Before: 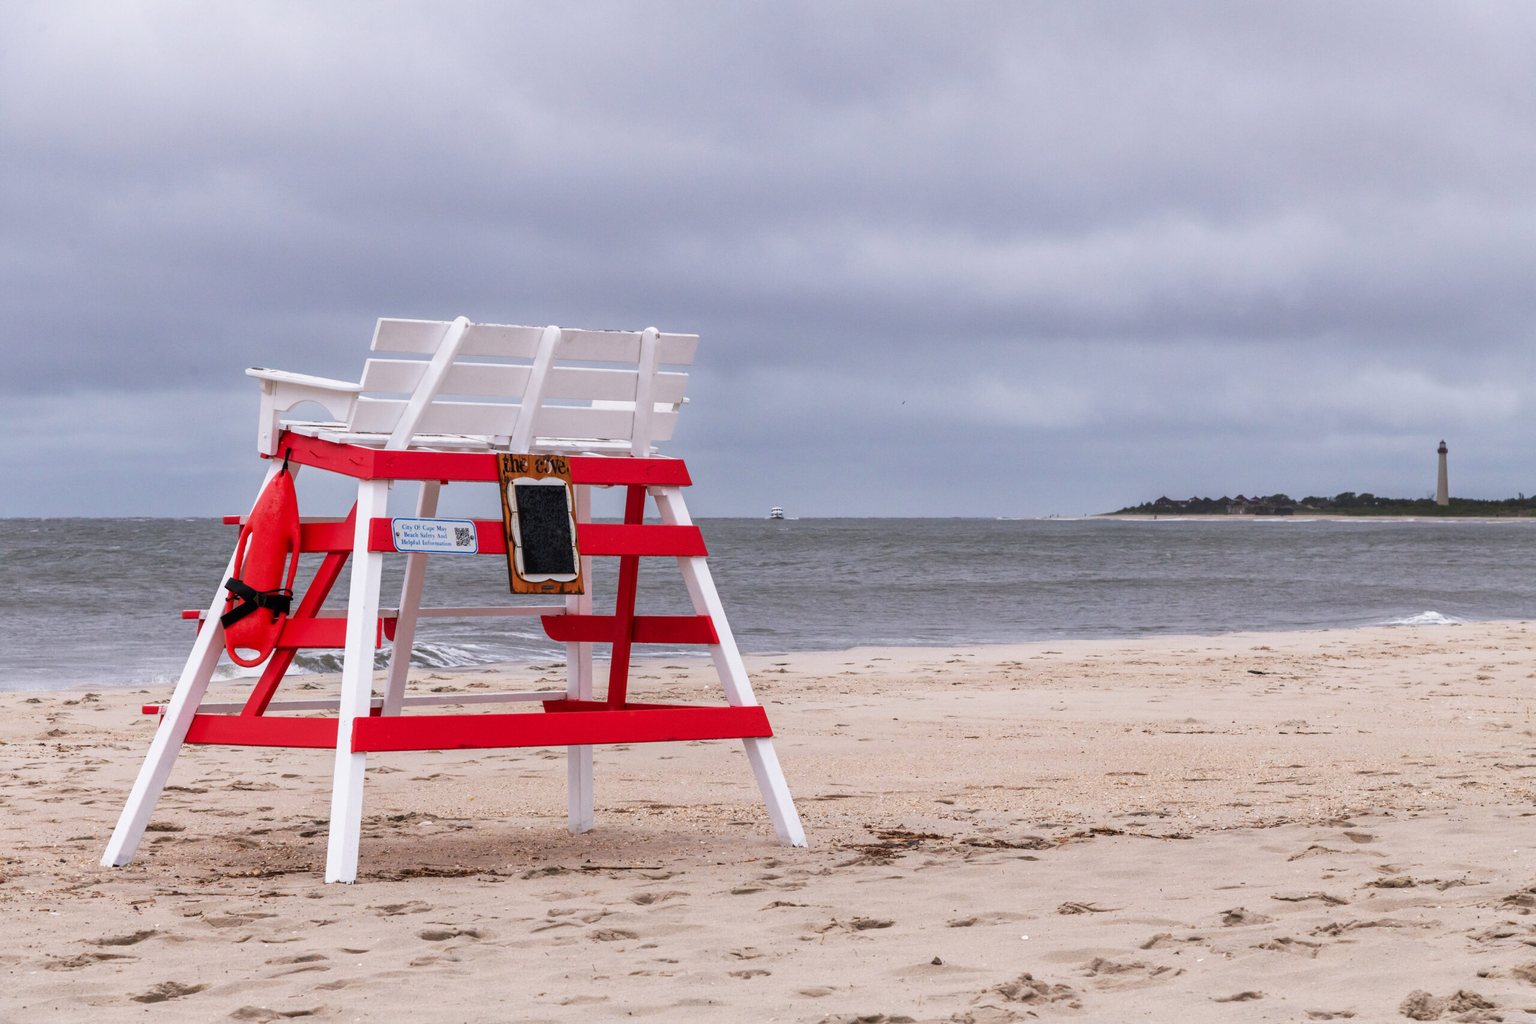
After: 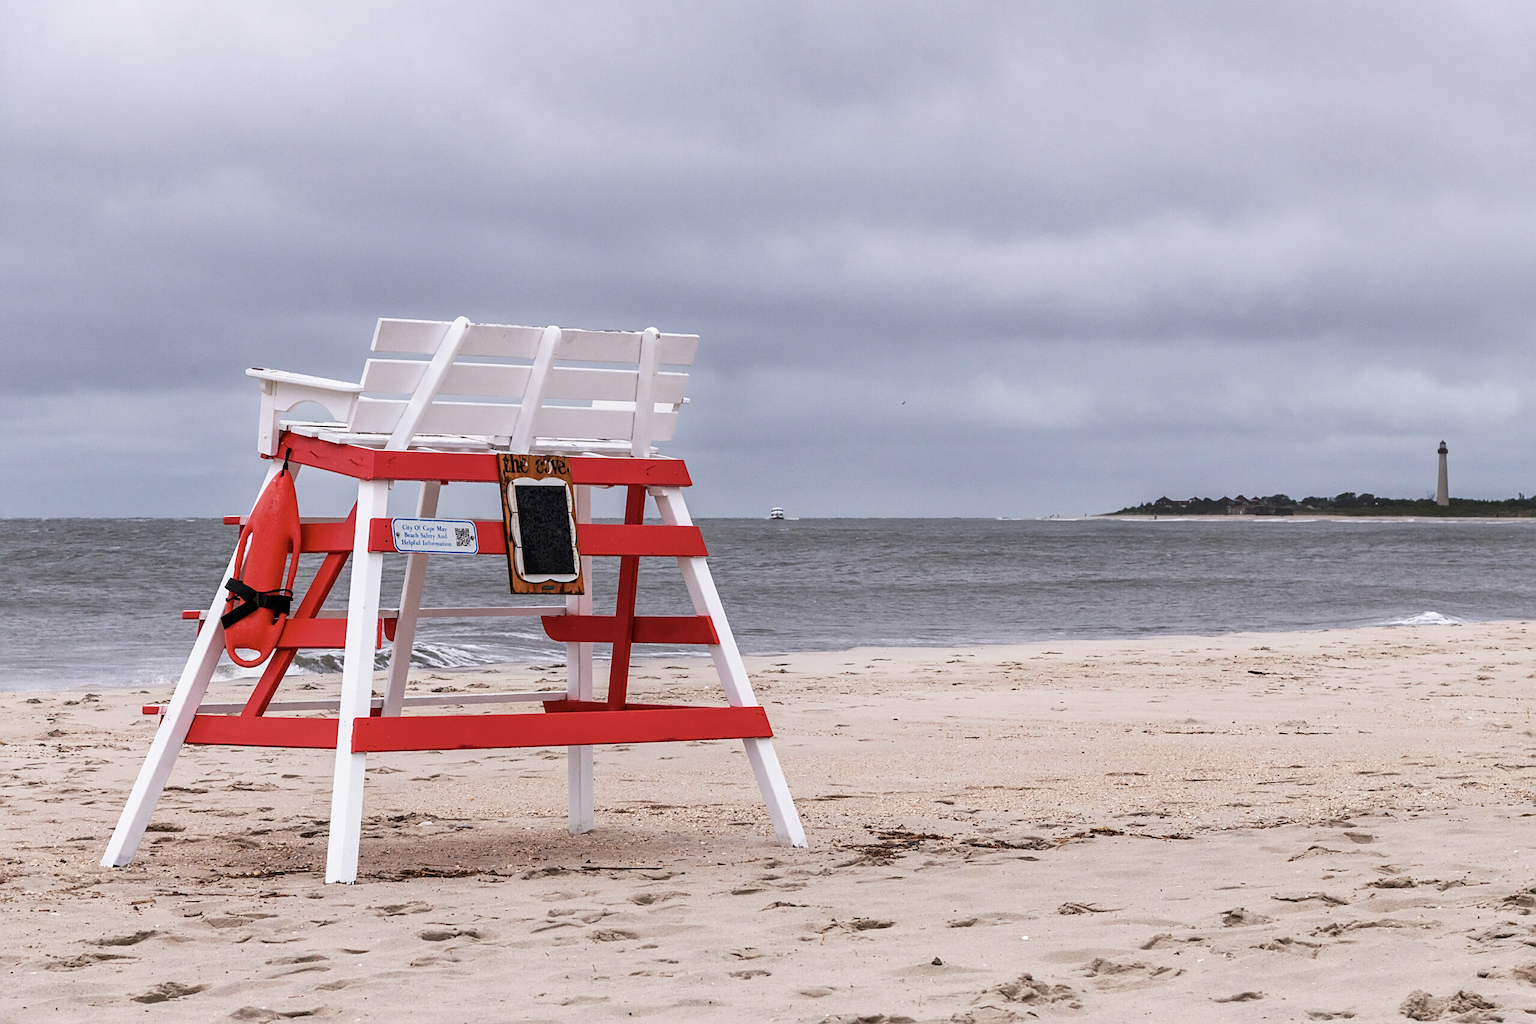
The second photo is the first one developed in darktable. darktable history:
sharpen: on, module defaults
contrast brightness saturation: contrast 0.11, saturation -0.17
